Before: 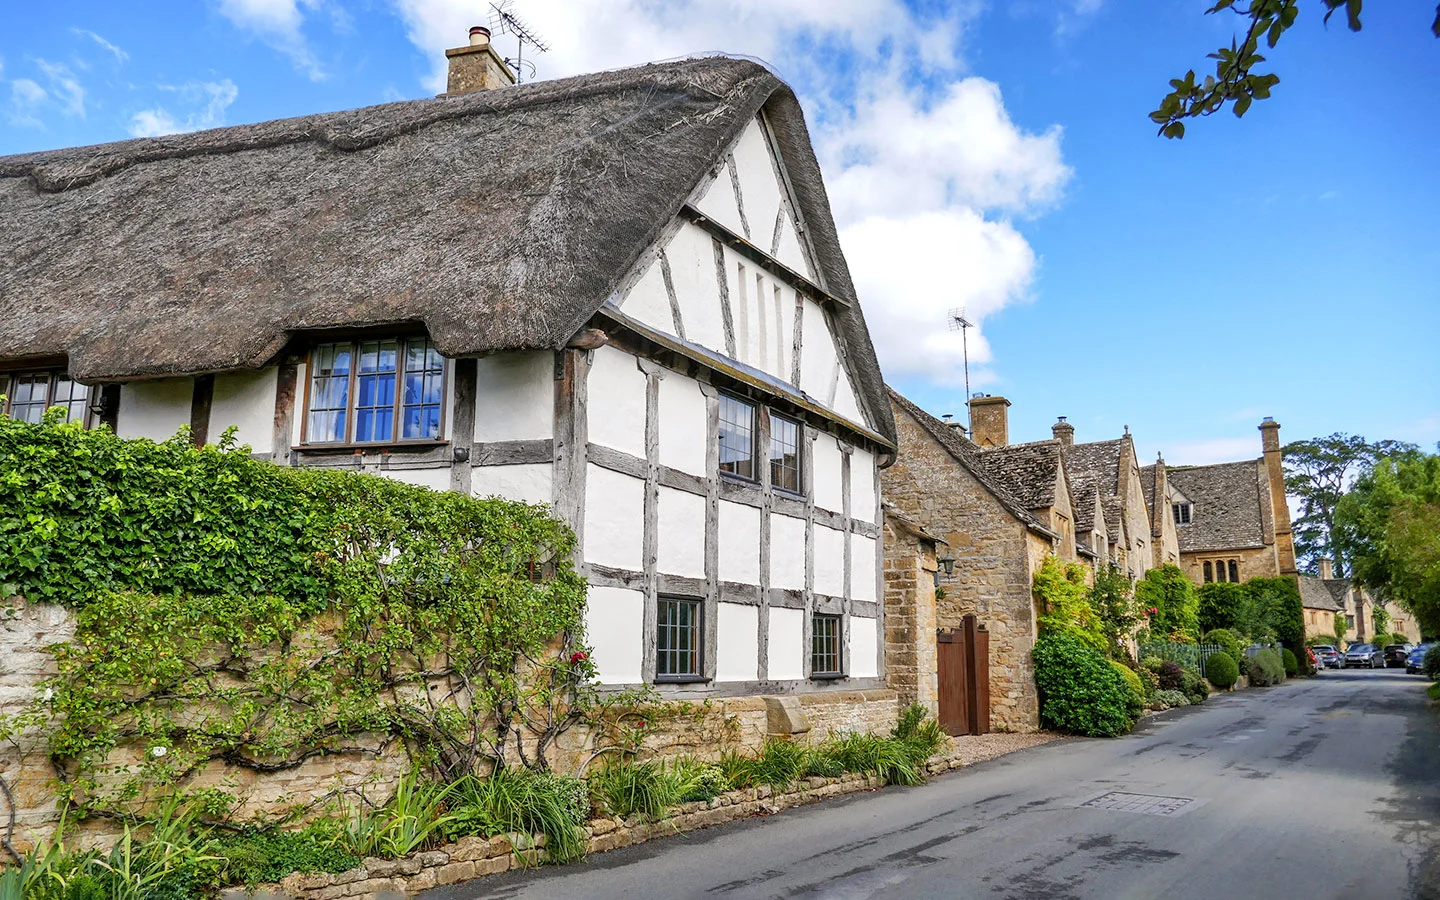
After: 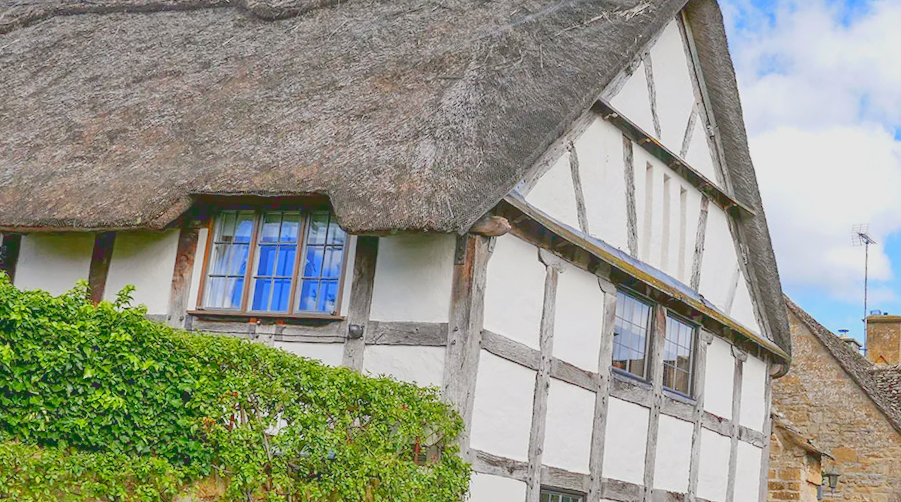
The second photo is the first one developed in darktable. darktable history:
contrast brightness saturation: contrast 0.029, brightness 0.061, saturation 0.126
tone curve: curves: ch0 [(0, 0.172) (1, 0.91)], color space Lab, linked channels, preserve colors none
crop and rotate: angle -4.47°, left 2.181%, top 6.857%, right 27.593%, bottom 30.525%
